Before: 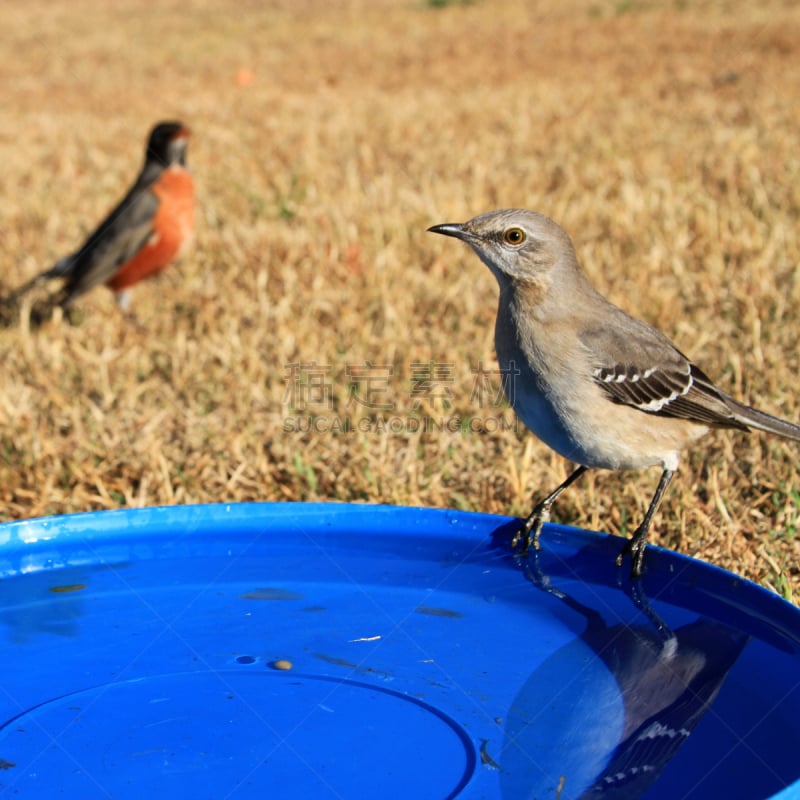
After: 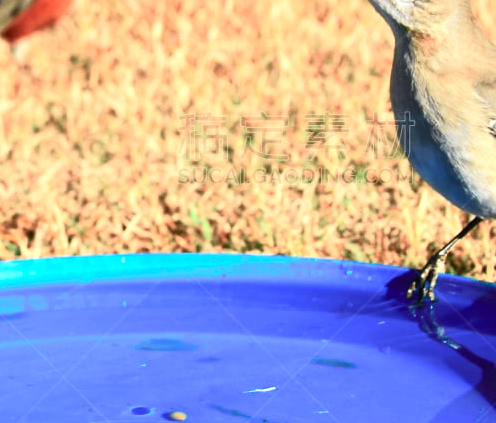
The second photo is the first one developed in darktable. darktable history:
tone curve: curves: ch0 [(0, 0.013) (0.104, 0.103) (0.258, 0.267) (0.448, 0.487) (0.709, 0.794) (0.895, 0.915) (0.994, 0.971)]; ch1 [(0, 0) (0.335, 0.298) (0.446, 0.413) (0.488, 0.484) (0.515, 0.508) (0.584, 0.623) (0.635, 0.661) (1, 1)]; ch2 [(0, 0) (0.314, 0.306) (0.436, 0.447) (0.502, 0.503) (0.538, 0.541) (0.568, 0.603) (0.641, 0.635) (0.717, 0.701) (1, 1)], color space Lab, independent channels, preserve colors none
exposure: exposure 0.778 EV, compensate highlight preservation false
crop: left 13.134%, top 31.176%, right 24.584%, bottom 15.736%
tone equalizer: edges refinement/feathering 500, mask exposure compensation -1.57 EV, preserve details no
